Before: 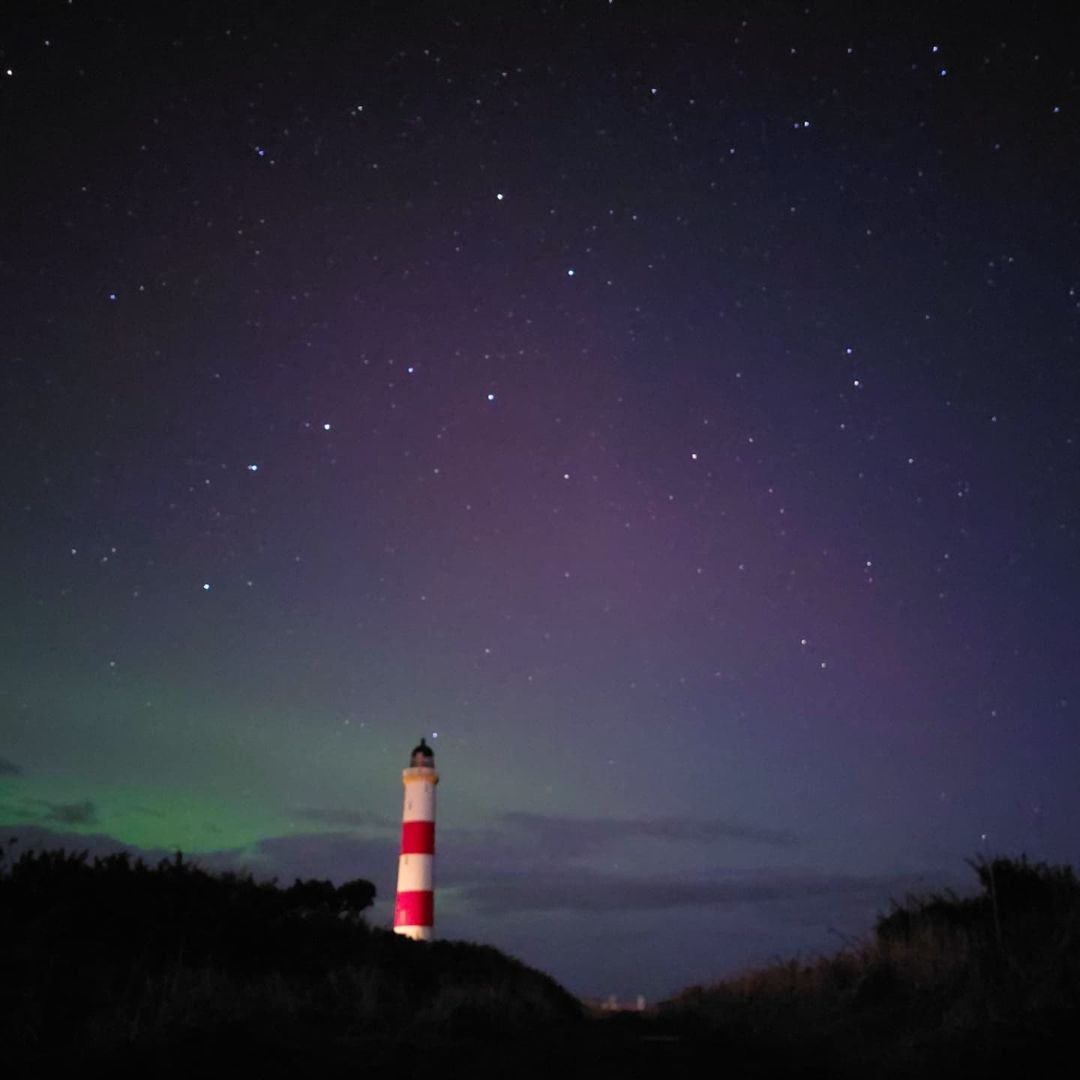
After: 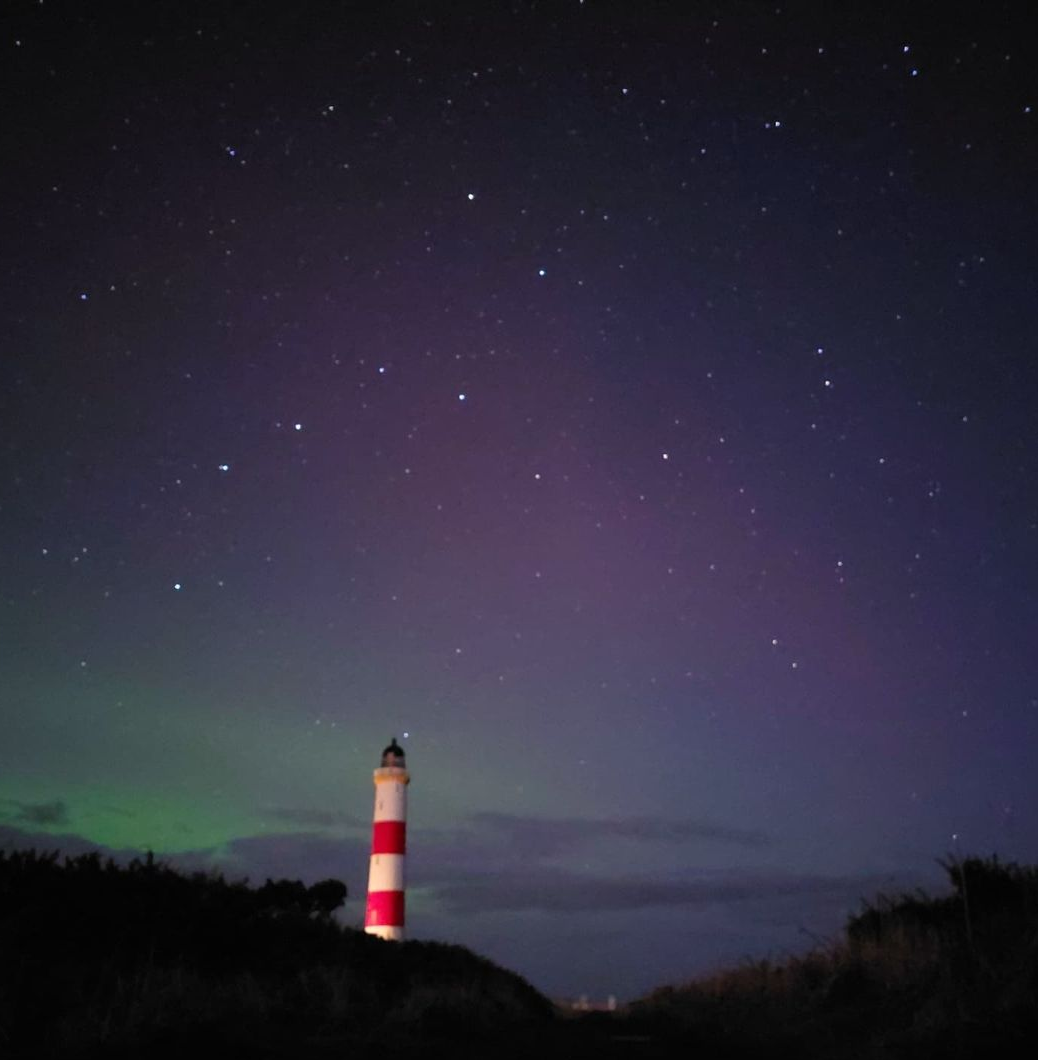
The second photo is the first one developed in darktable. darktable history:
crop and rotate: left 2.697%, right 1.142%, bottom 1.851%
